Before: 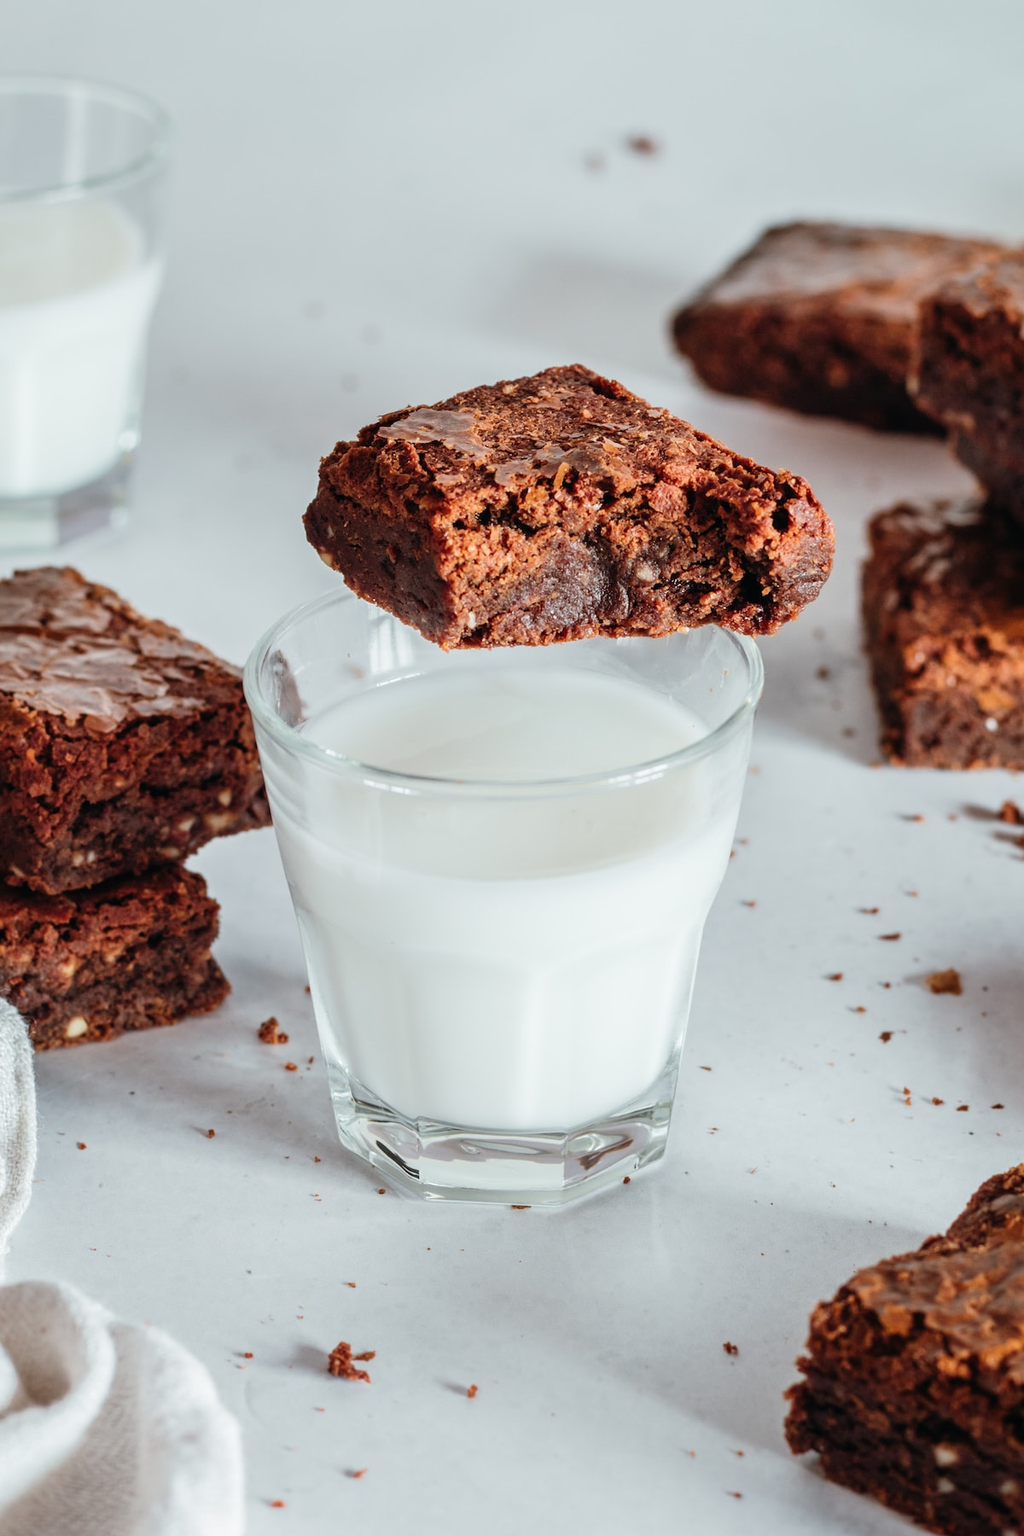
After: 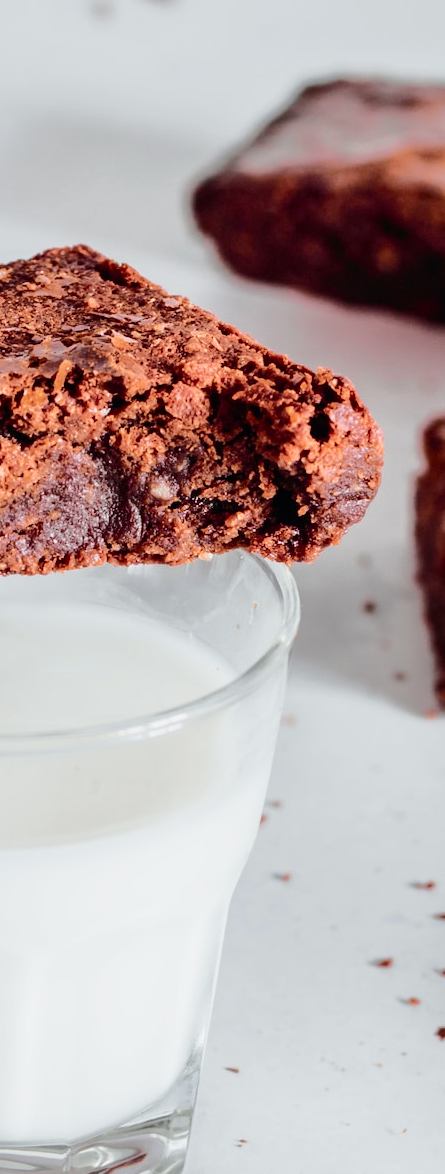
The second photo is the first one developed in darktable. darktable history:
crop and rotate: left 49.622%, top 10.145%, right 13.273%, bottom 24.601%
tone curve: curves: ch0 [(0, 0) (0.104, 0.061) (0.239, 0.201) (0.327, 0.317) (0.401, 0.443) (0.489, 0.566) (0.65, 0.68) (0.832, 0.858) (1, 0.977)]; ch1 [(0, 0) (0.161, 0.092) (0.35, 0.33) (0.379, 0.401) (0.447, 0.476) (0.495, 0.499) (0.515, 0.518) (0.534, 0.557) (0.602, 0.625) (0.712, 0.706) (1, 1)]; ch2 [(0, 0) (0.359, 0.372) (0.437, 0.437) (0.502, 0.501) (0.55, 0.534) (0.592, 0.601) (0.647, 0.64) (1, 1)], color space Lab, independent channels, preserve colors none
